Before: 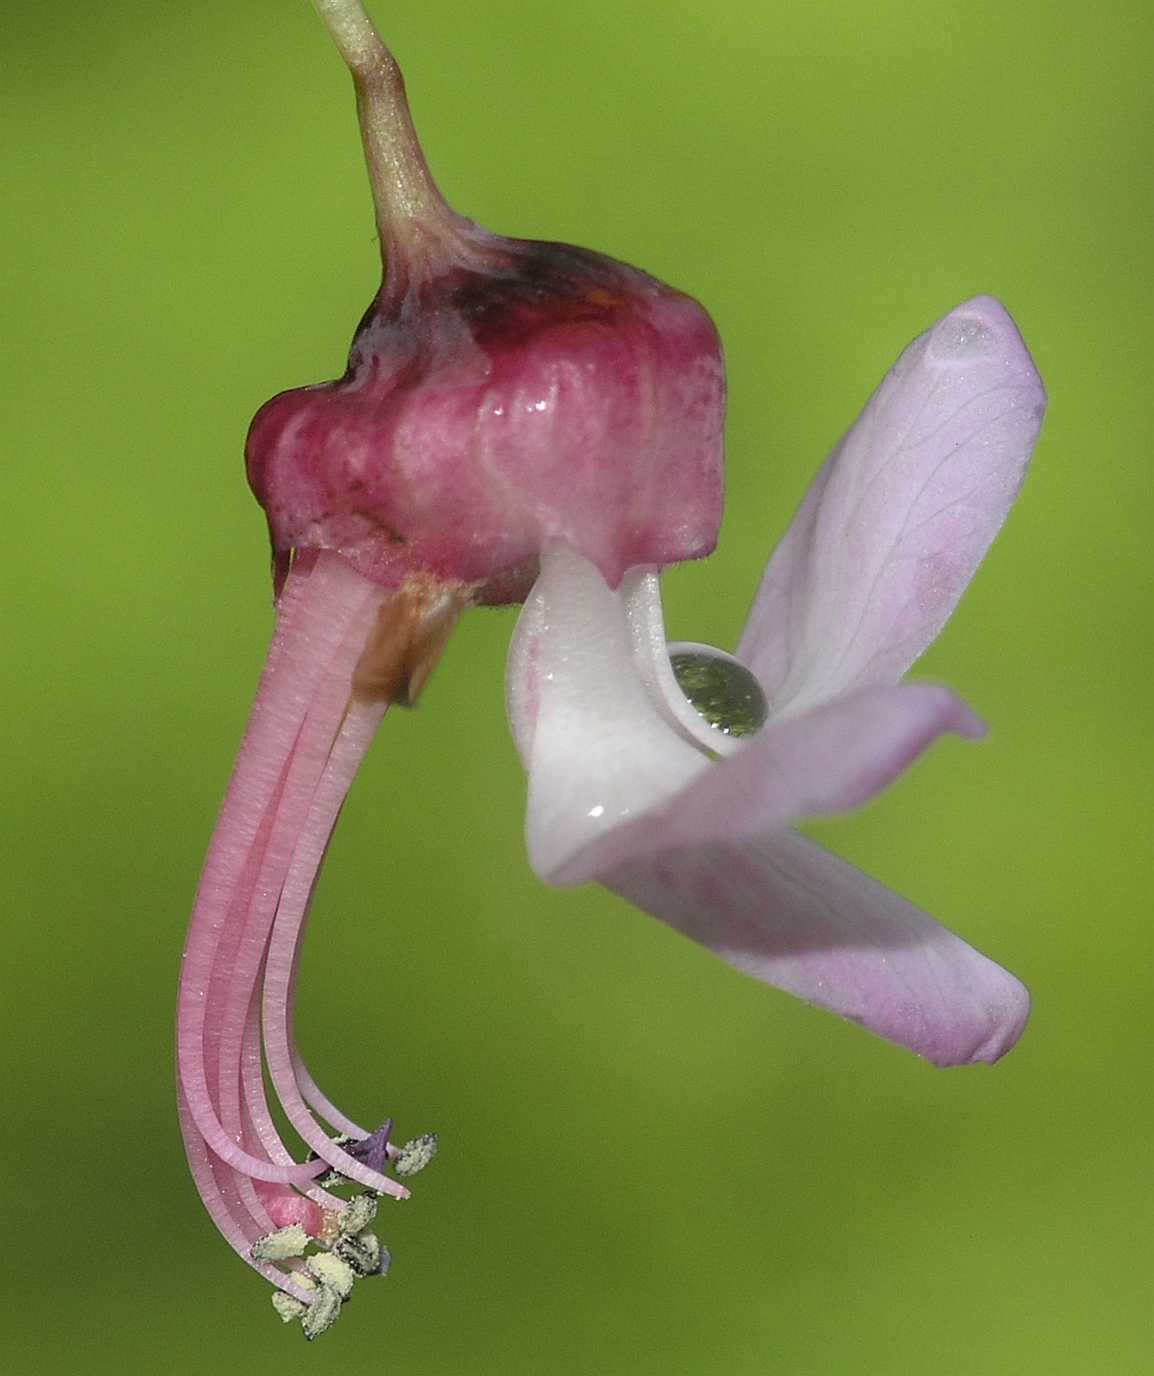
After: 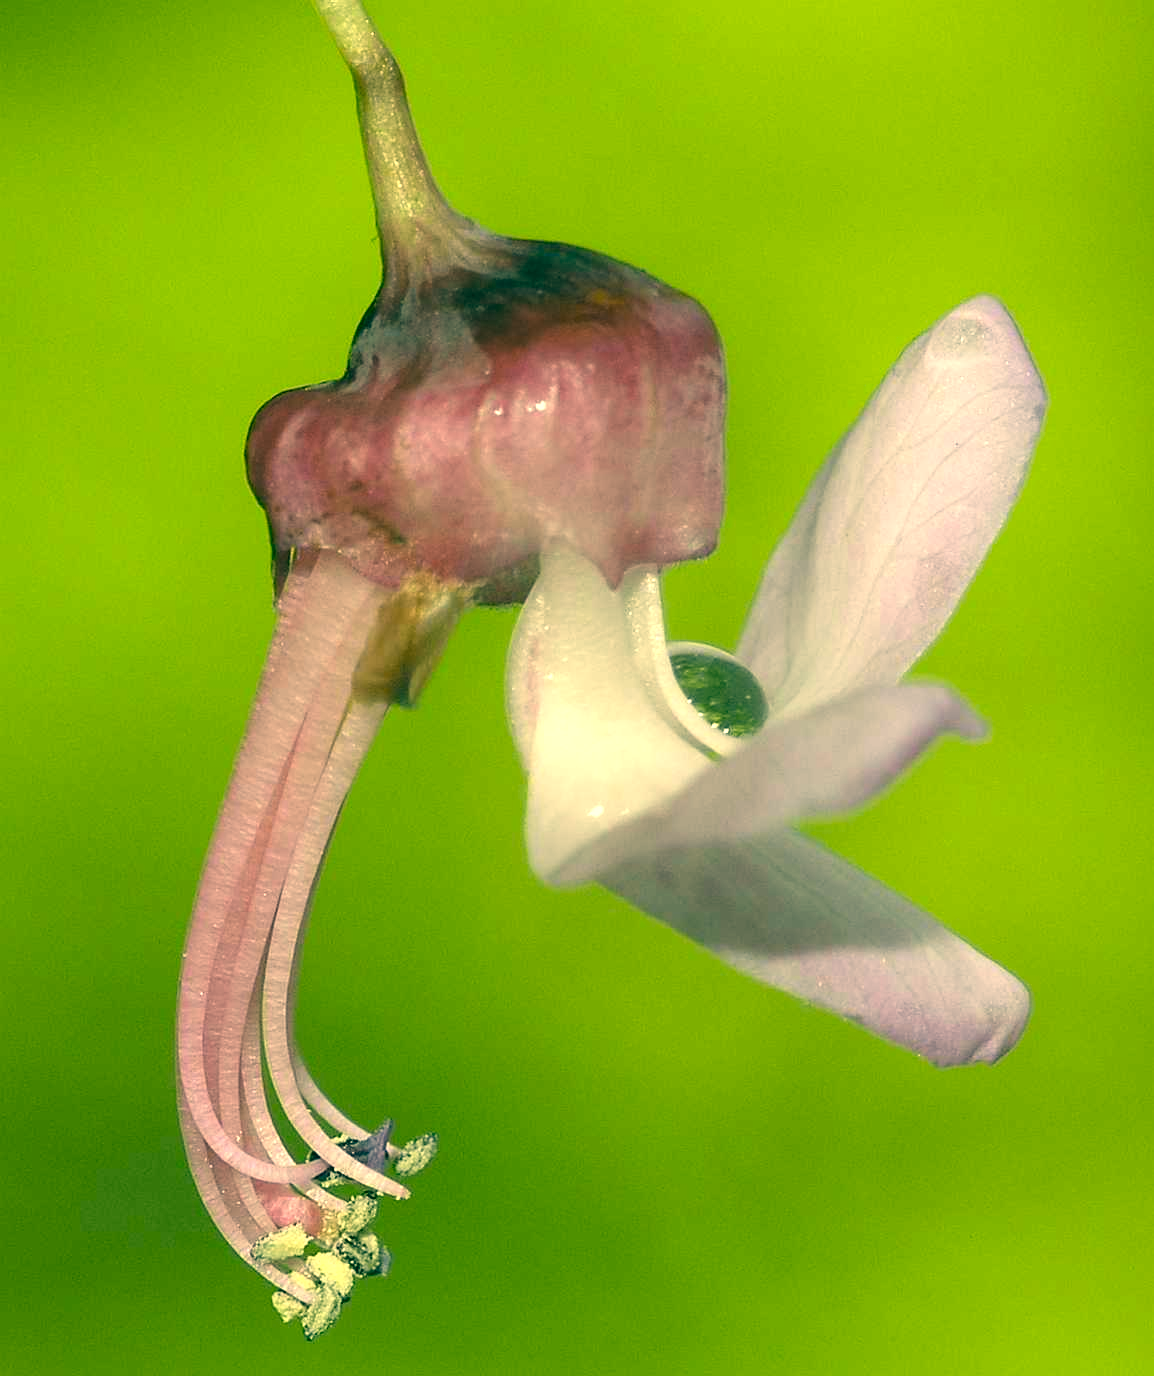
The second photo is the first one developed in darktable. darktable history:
exposure: black level correction 0, exposure 0.698 EV, compensate highlight preservation false
color correction: highlights a* 2.18, highlights b* 34.07, shadows a* -36.56, shadows b* -5.66
